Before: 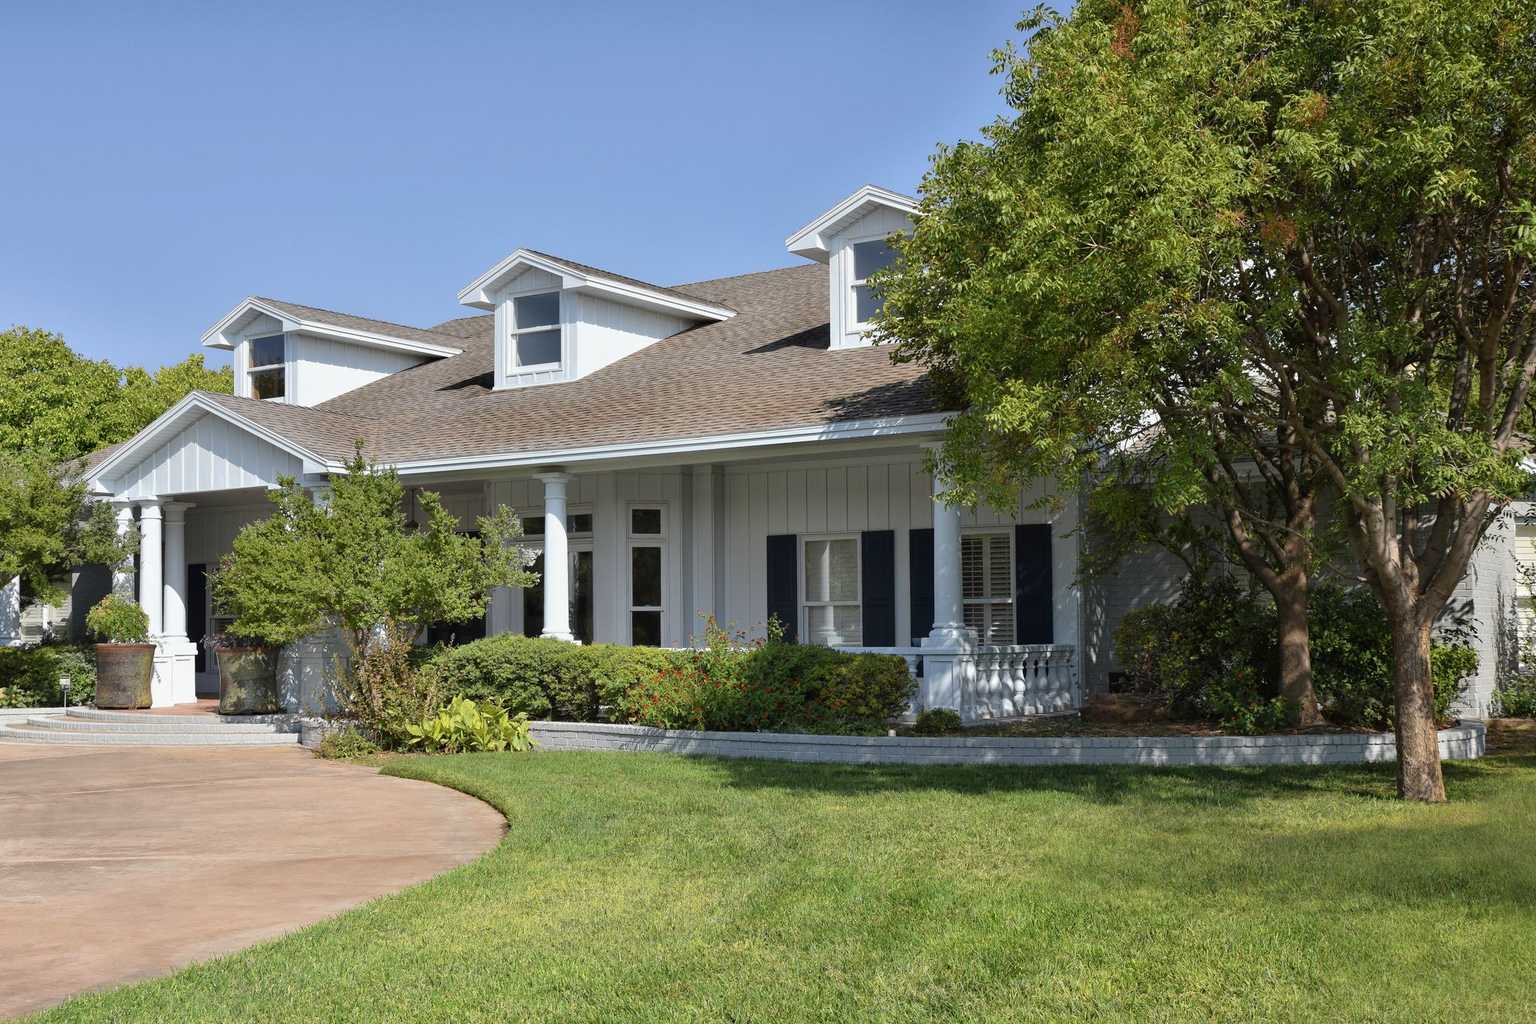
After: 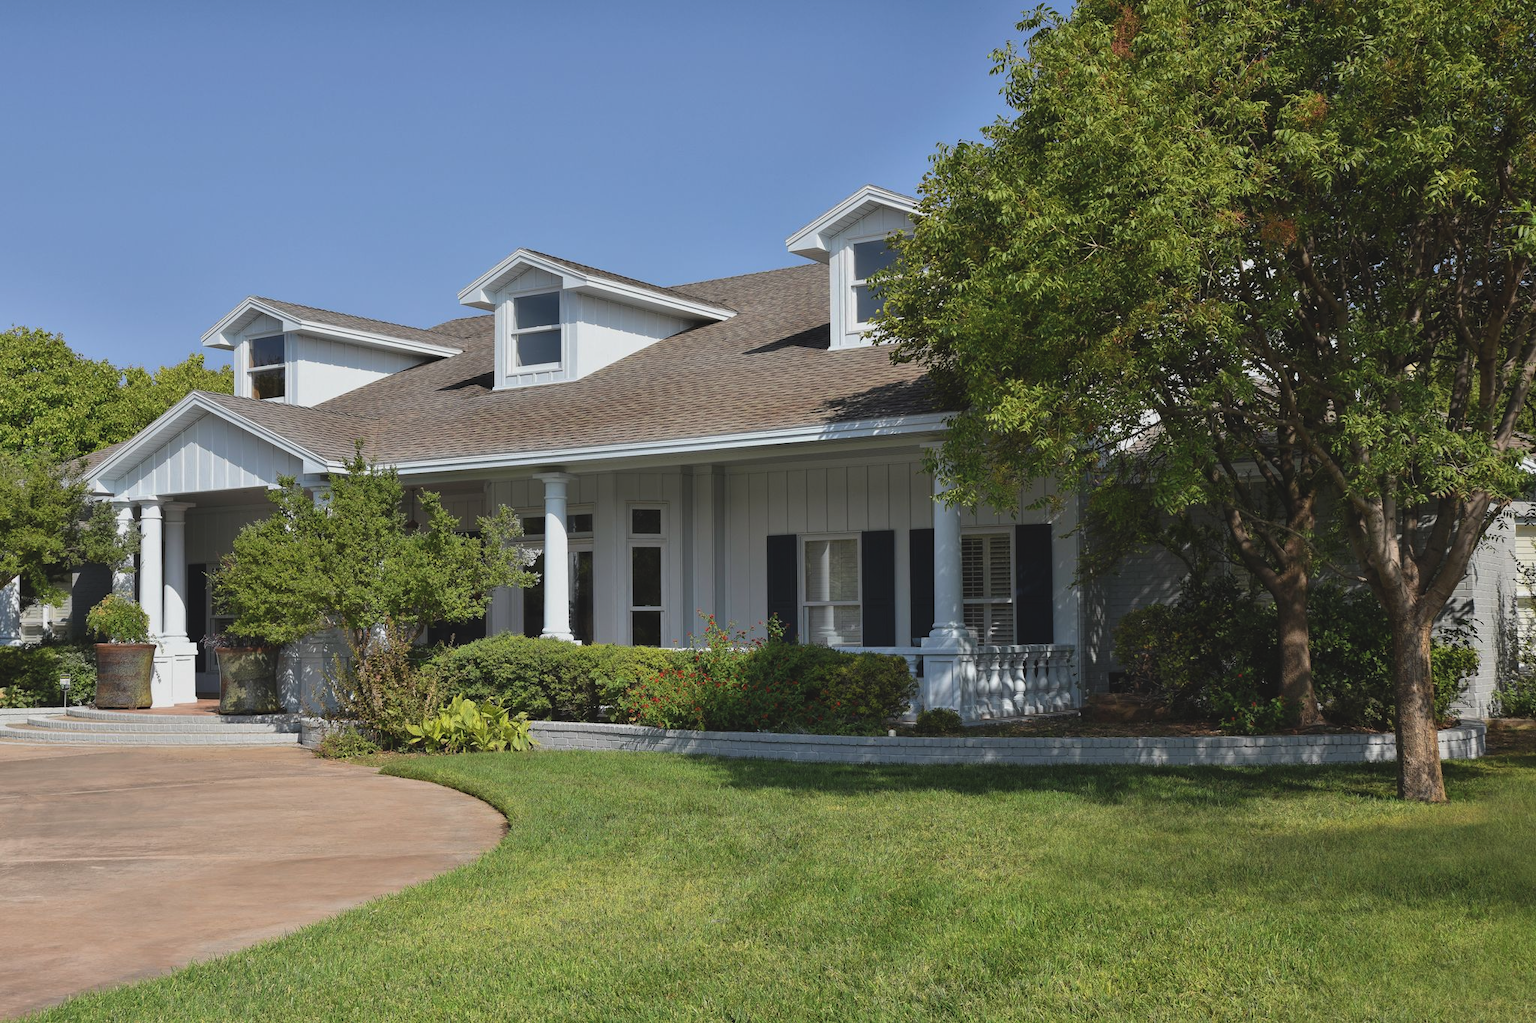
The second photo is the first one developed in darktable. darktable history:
exposure: black level correction -0.015, exposure -0.5 EV, compensate highlight preservation false
color balance: contrast 10%
